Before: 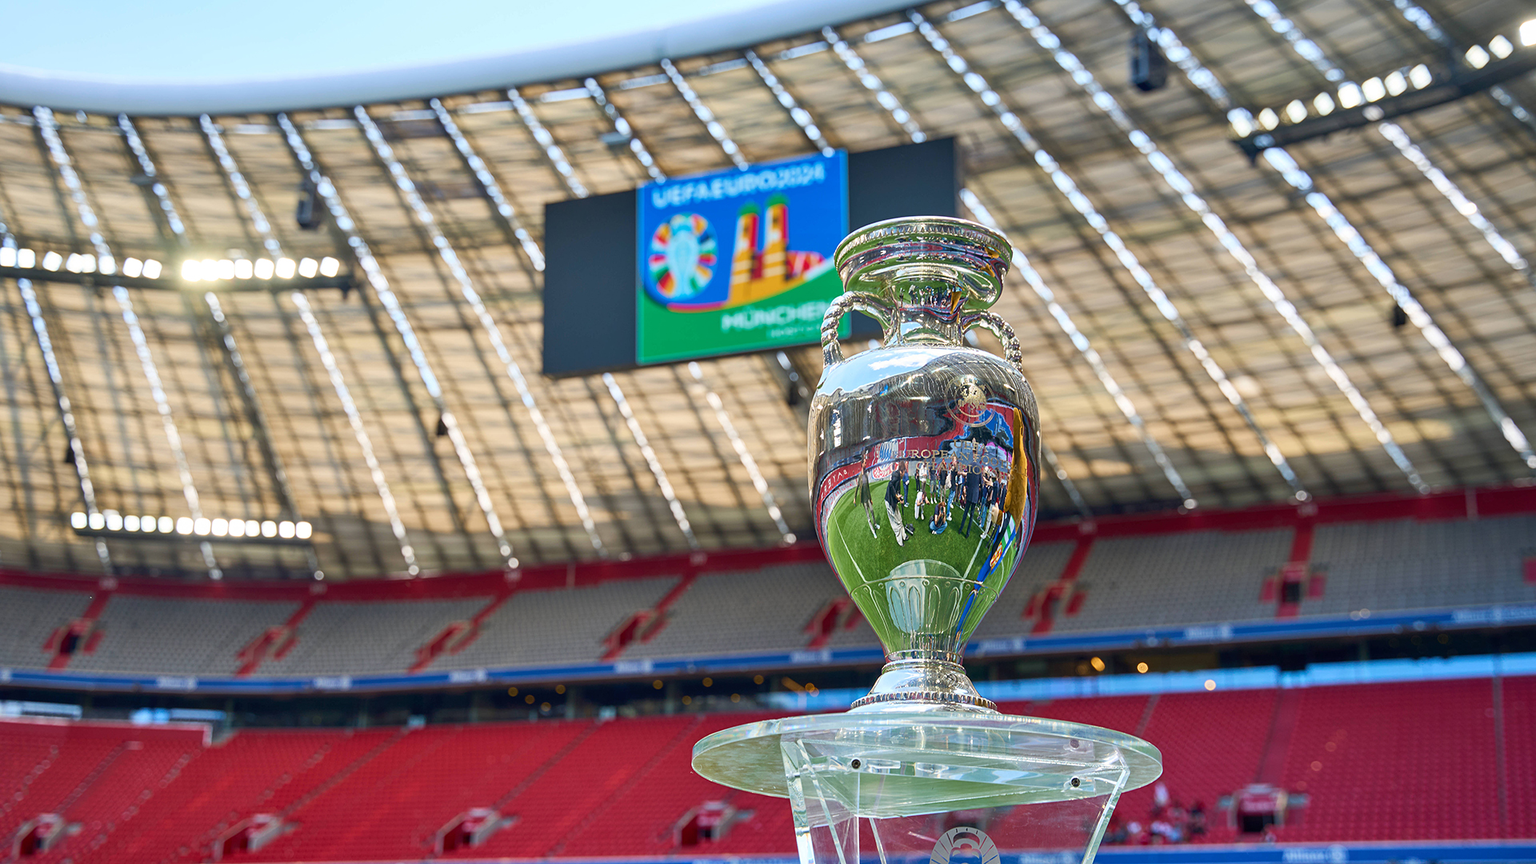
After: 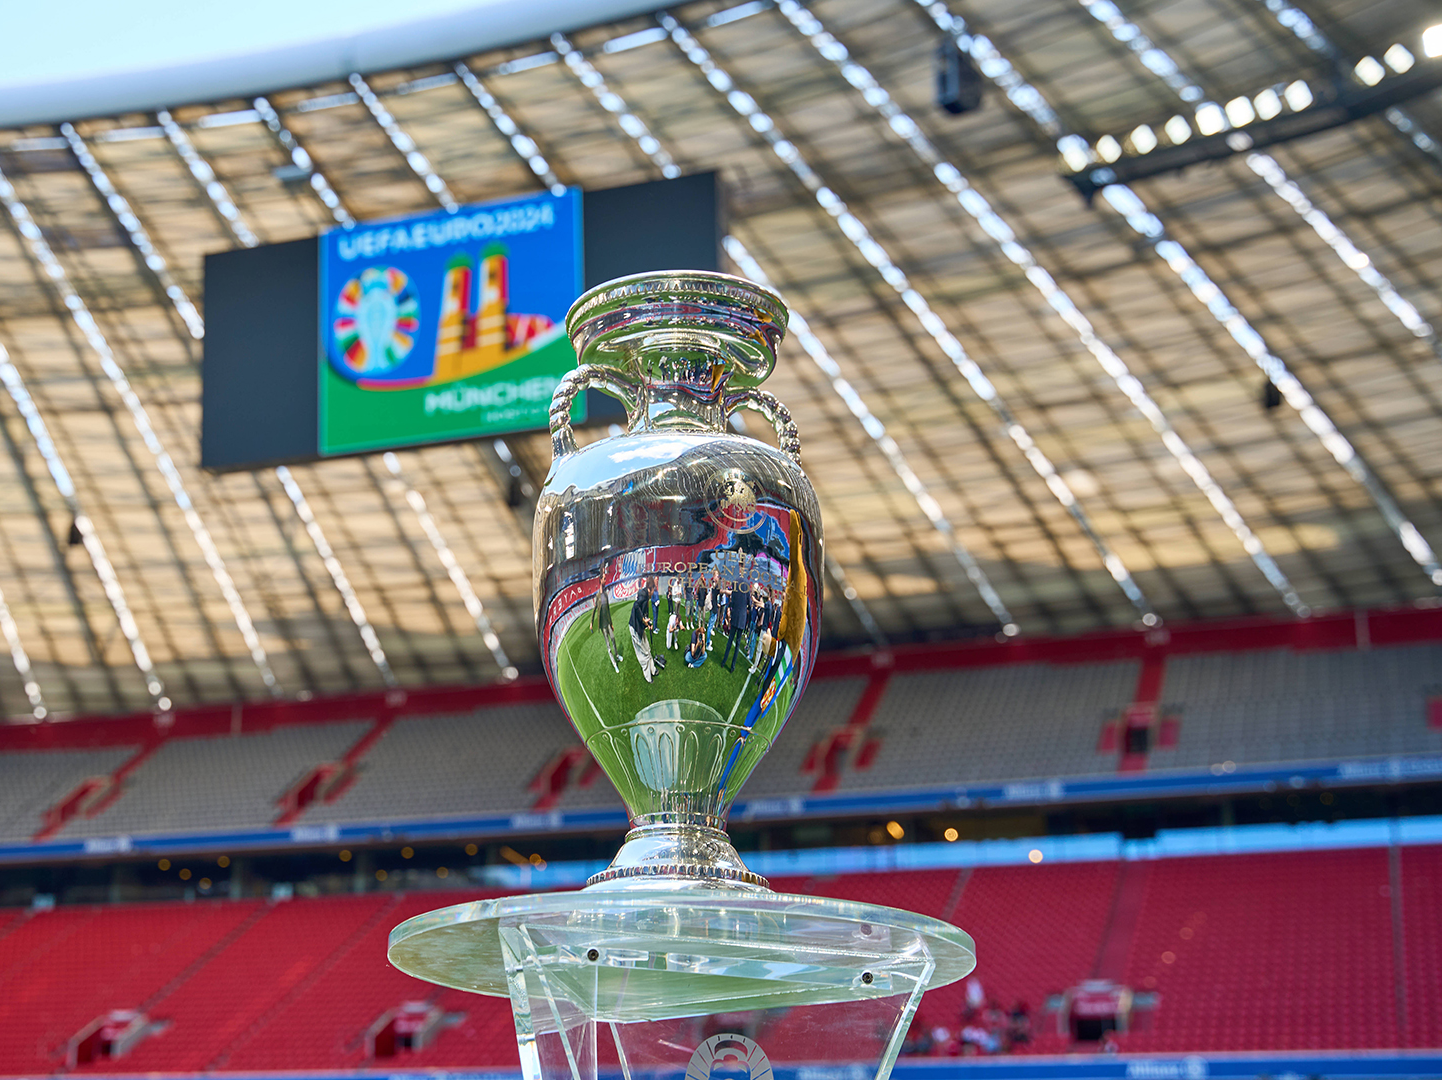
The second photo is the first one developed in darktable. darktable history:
crop and rotate: left 24.89%
